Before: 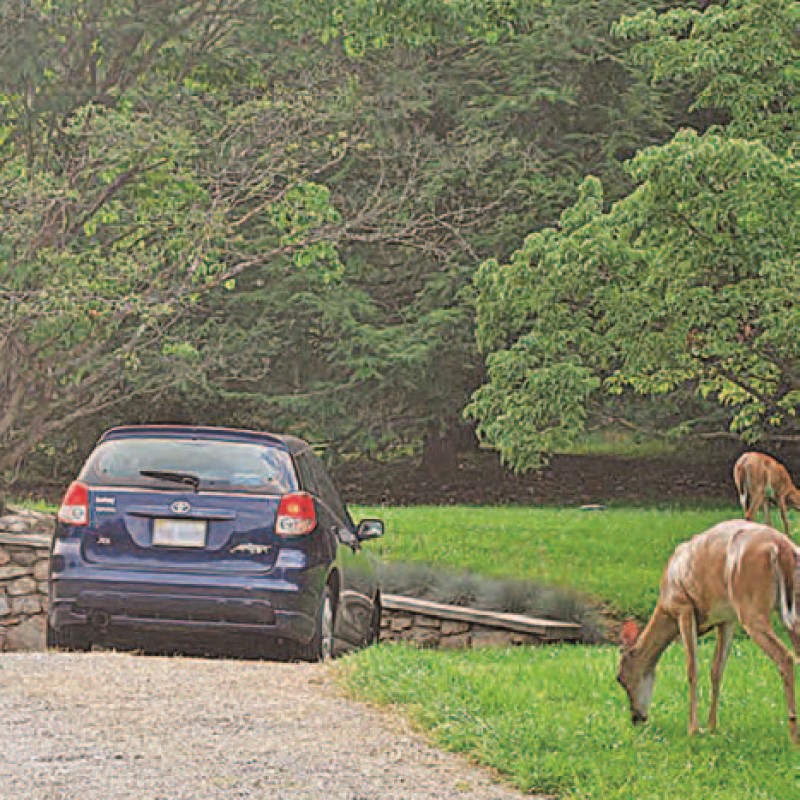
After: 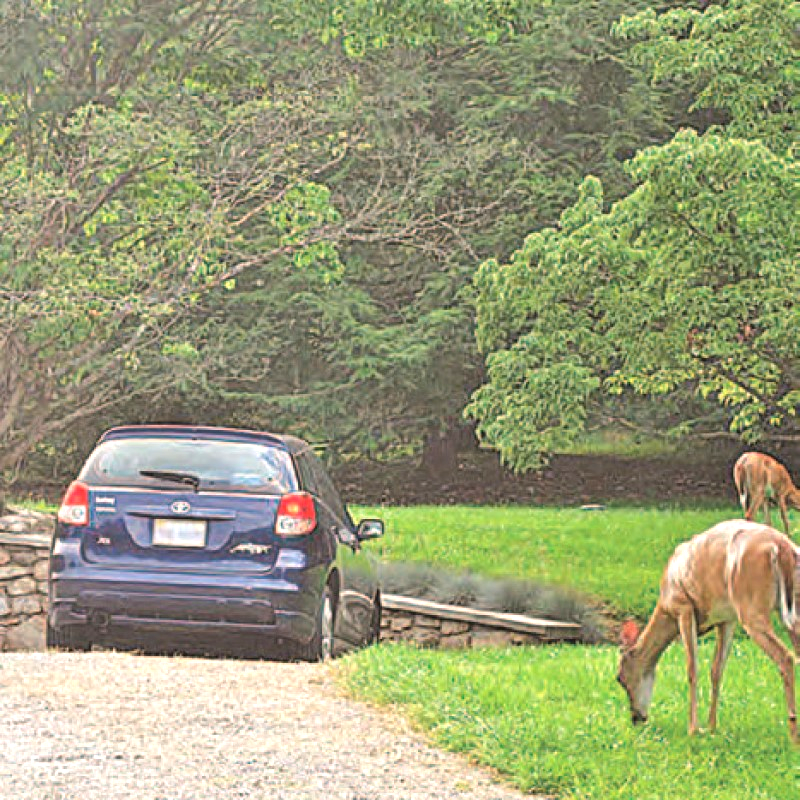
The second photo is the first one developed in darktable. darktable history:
tone equalizer: edges refinement/feathering 500, mask exposure compensation -1.57 EV, preserve details no
exposure: black level correction 0, exposure 0.689 EV, compensate highlight preservation false
contrast brightness saturation: contrast -0.023, brightness -0.007, saturation 0.027
